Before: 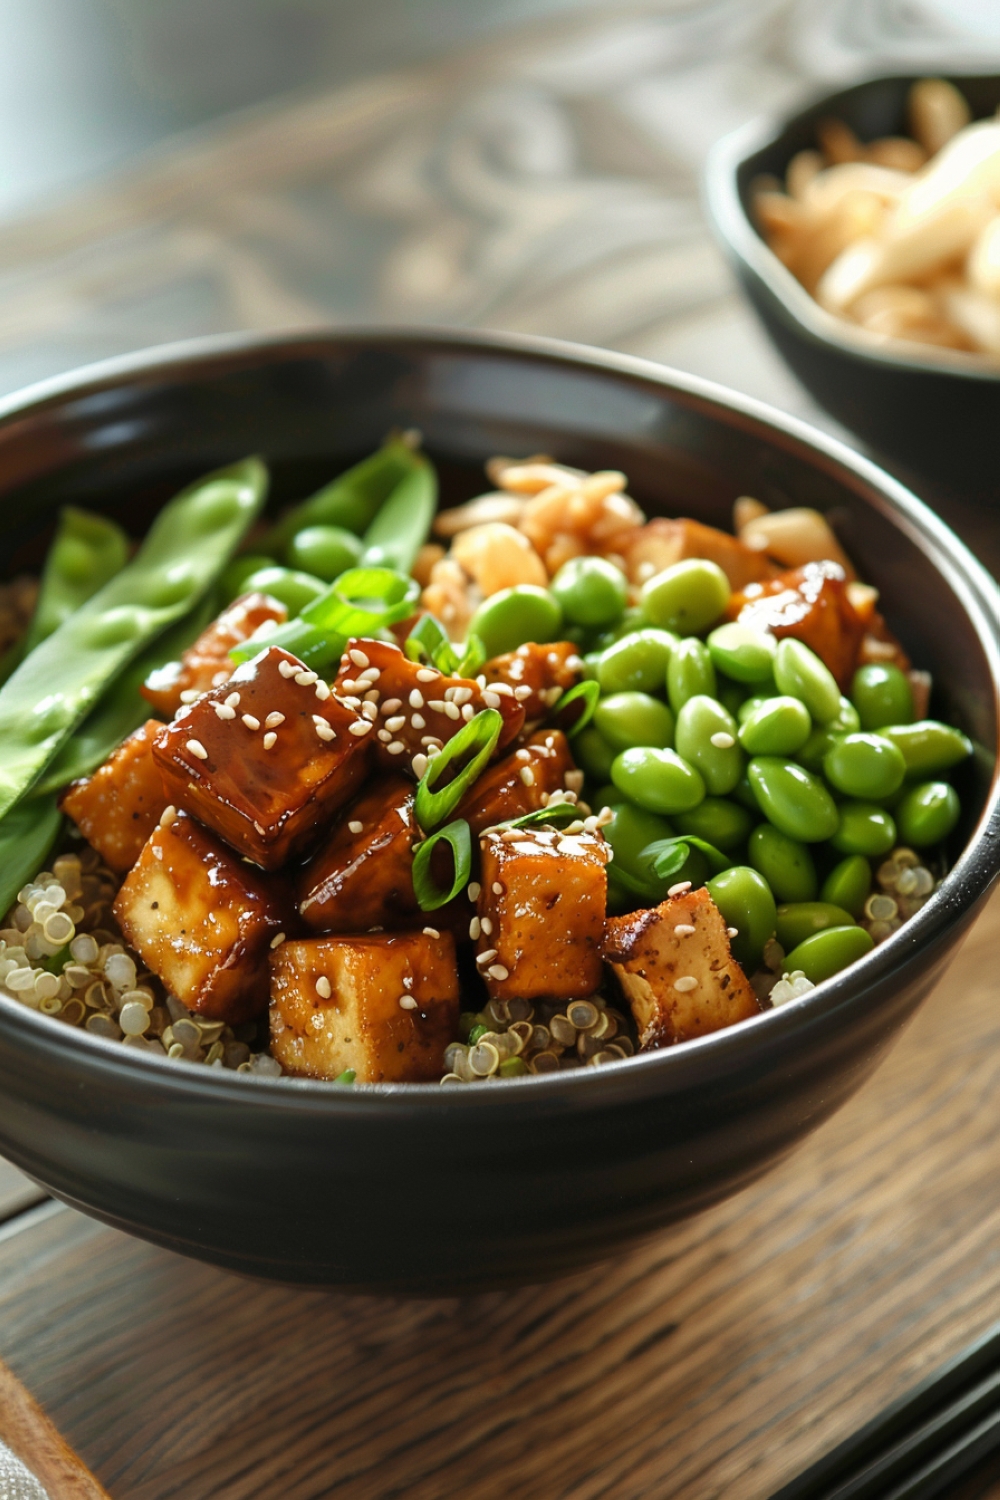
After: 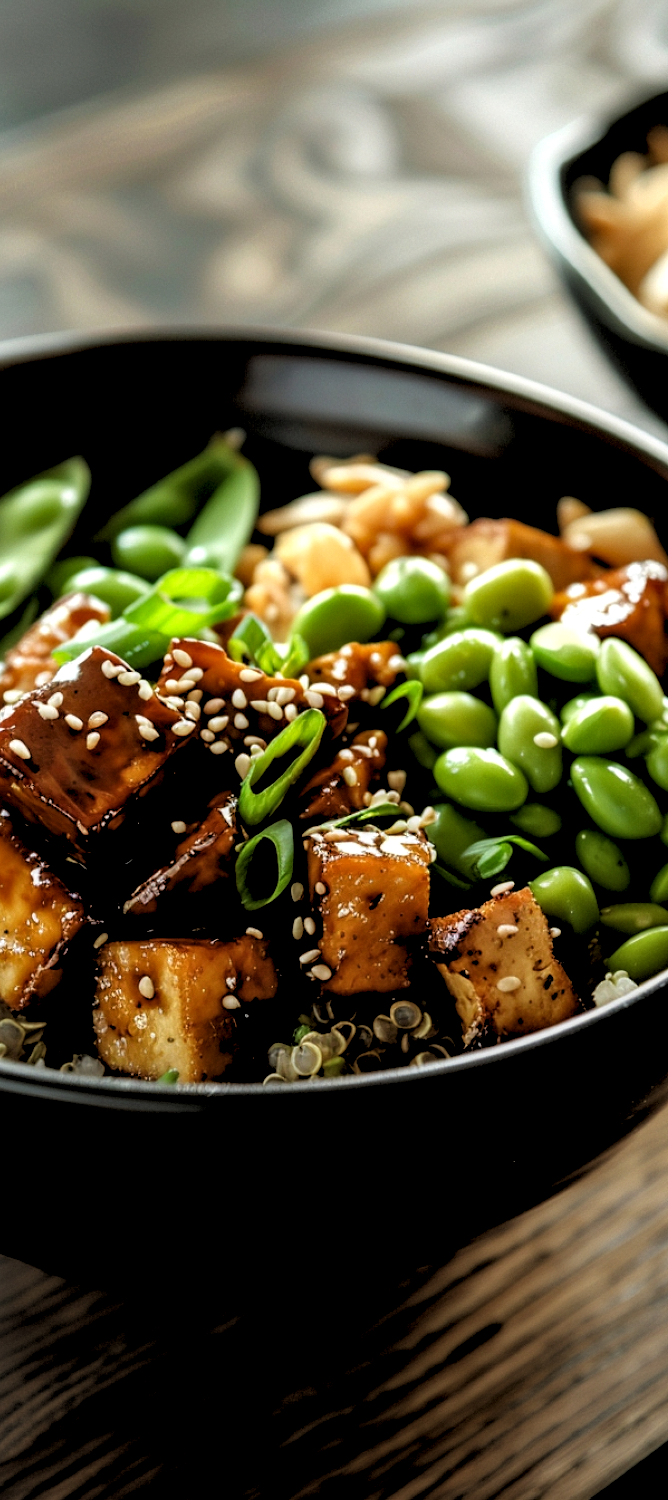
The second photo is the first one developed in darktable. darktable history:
crop and rotate: left 17.732%, right 15.423%
rgb levels: levels [[0.034, 0.472, 0.904], [0, 0.5, 1], [0, 0.5, 1]]
local contrast: shadows 94%
graduated density: rotation -180°, offset 27.42
